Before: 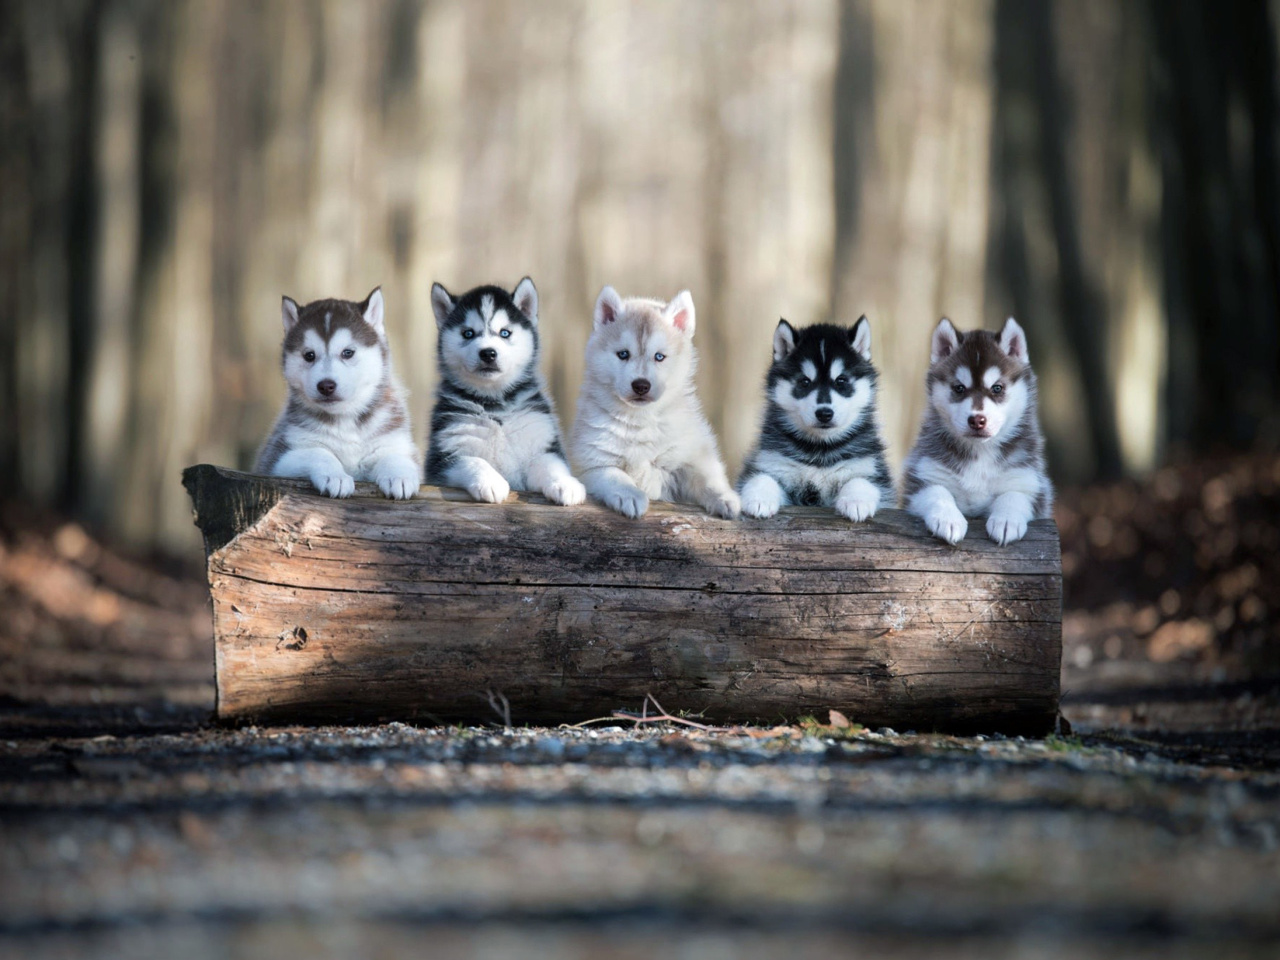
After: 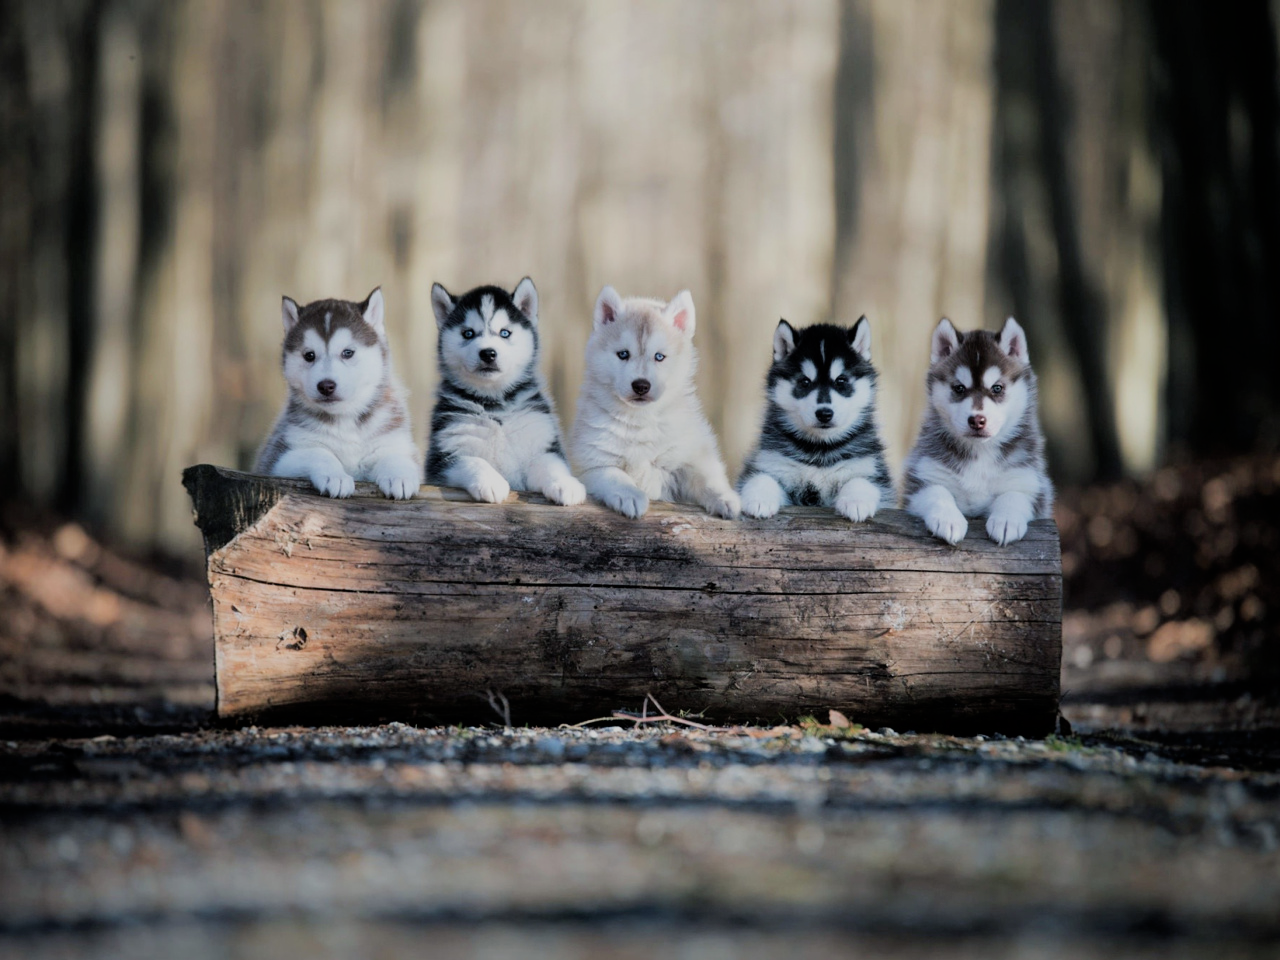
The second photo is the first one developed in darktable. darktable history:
filmic rgb: black relative exposure -7.65 EV, white relative exposure 4.56 EV, hardness 3.61, contrast 0.991
